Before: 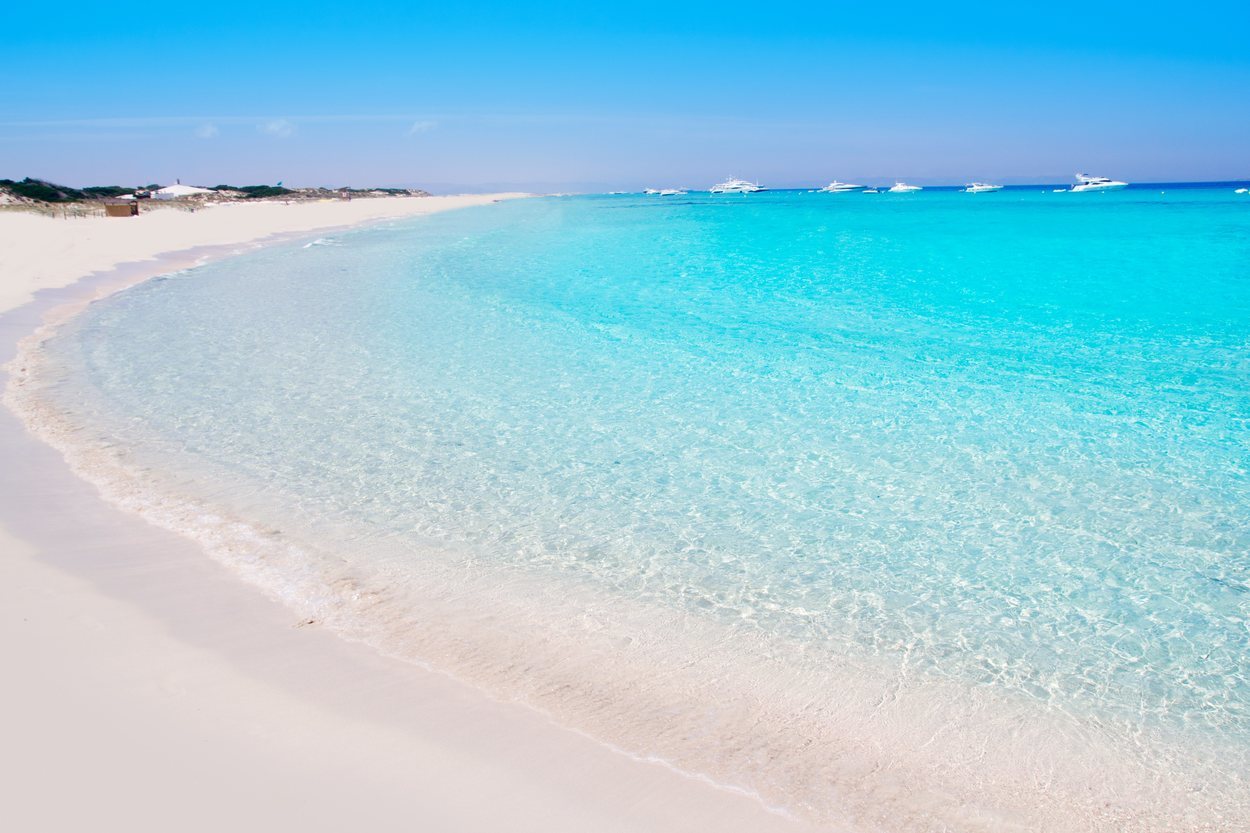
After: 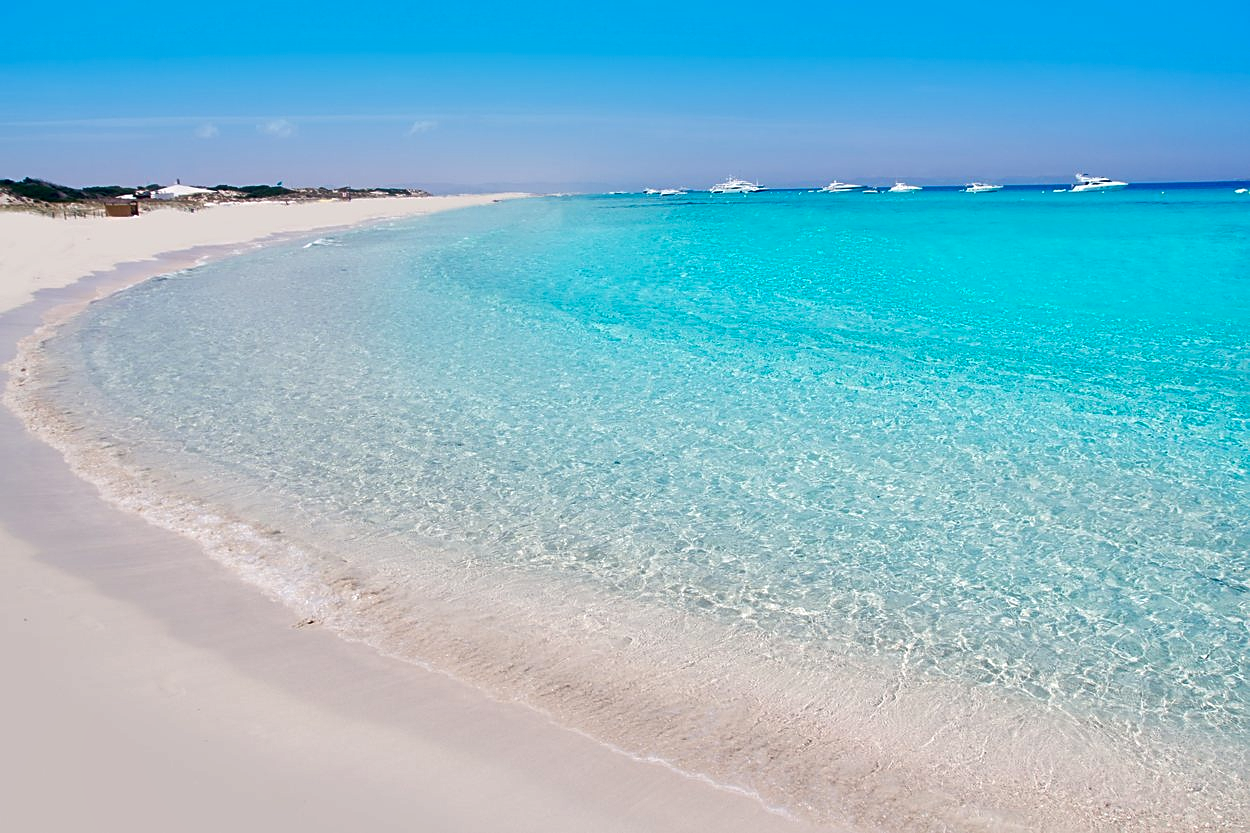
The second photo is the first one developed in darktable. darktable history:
sharpen: on, module defaults
tone equalizer: edges refinement/feathering 500, mask exposure compensation -1.57 EV, preserve details no
shadows and highlights: soften with gaussian
